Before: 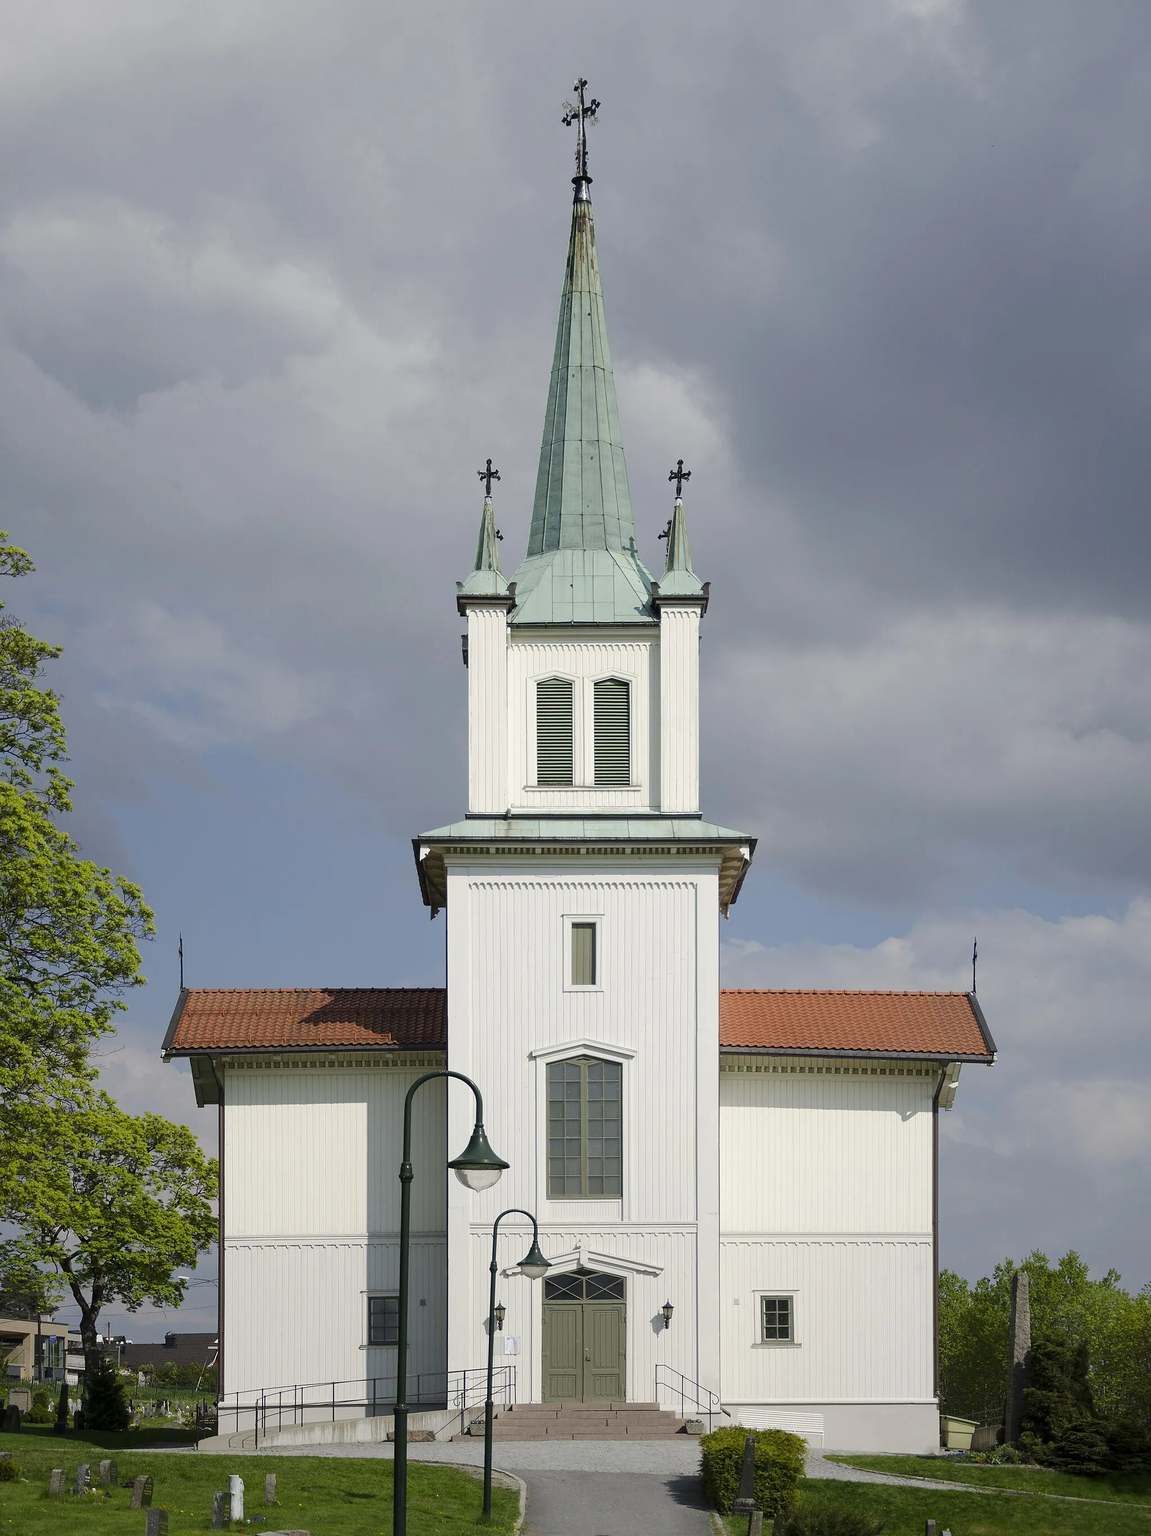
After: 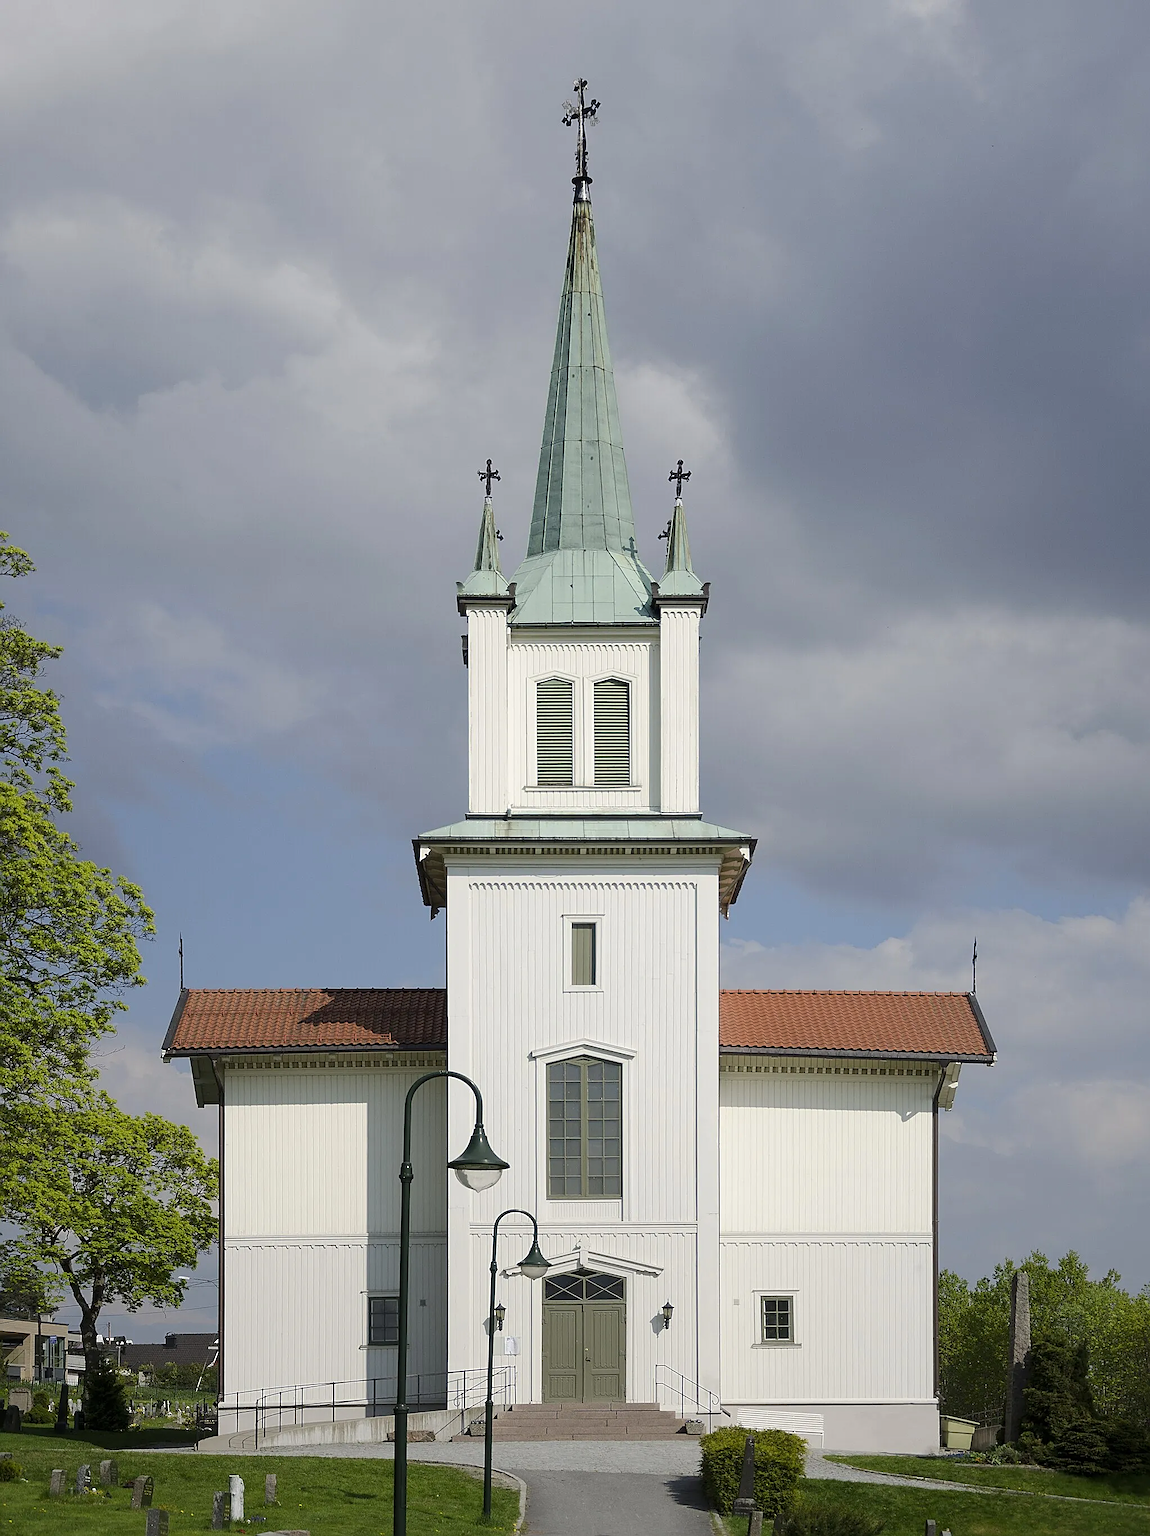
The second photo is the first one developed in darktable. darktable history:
color calibration: illuminant same as pipeline (D50), adaptation XYZ, x 0.346, y 0.358, temperature 5011.33 K
sharpen: on, module defaults
color zones: curves: ch0 [(0.068, 0.464) (0.25, 0.5) (0.48, 0.508) (0.75, 0.536) (0.886, 0.476) (0.967, 0.456)]; ch1 [(0.066, 0.456) (0.25, 0.5) (0.616, 0.508) (0.746, 0.56) (0.934, 0.444)]
